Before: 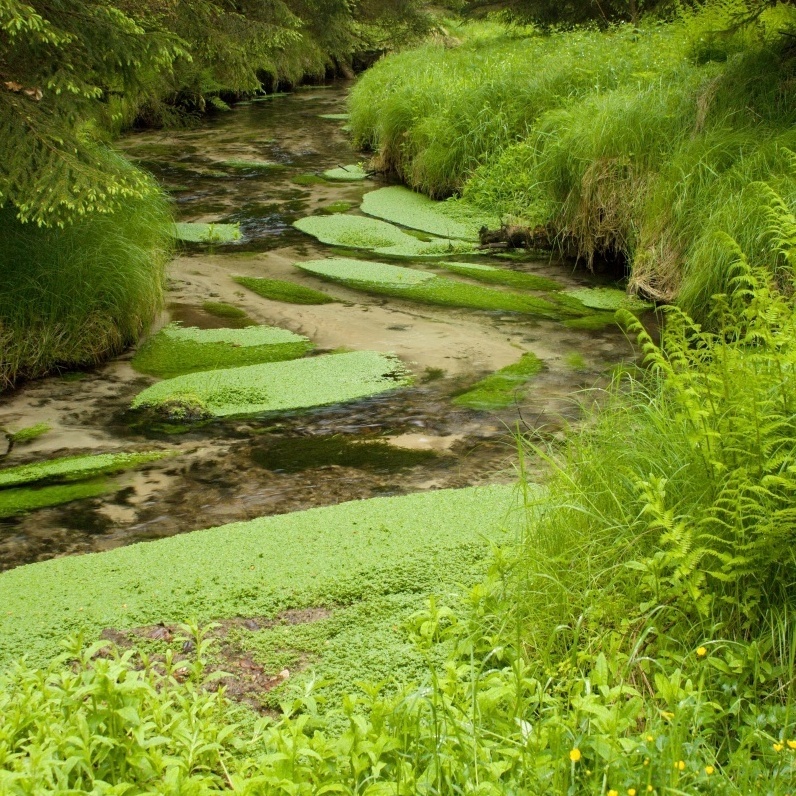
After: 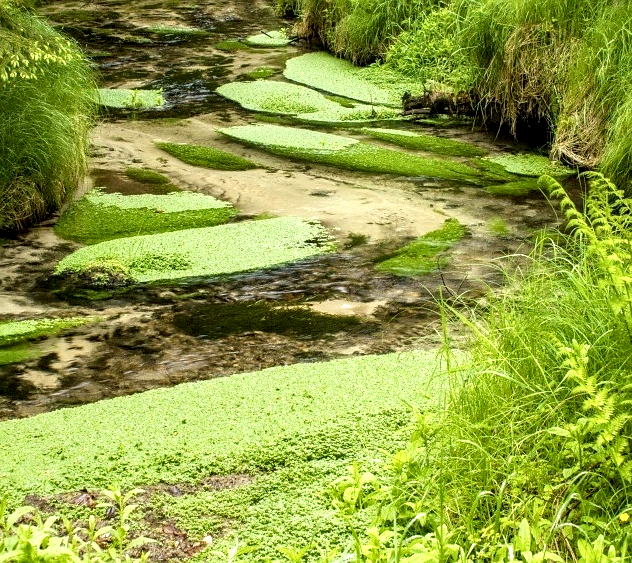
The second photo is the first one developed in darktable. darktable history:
crop: left 9.712%, top 16.928%, right 10.845%, bottom 12.332%
base curve: curves: ch0 [(0, 0) (0.688, 0.865) (1, 1)], preserve colors none
local contrast: detail 160%
sharpen: radius 1, threshold 1
